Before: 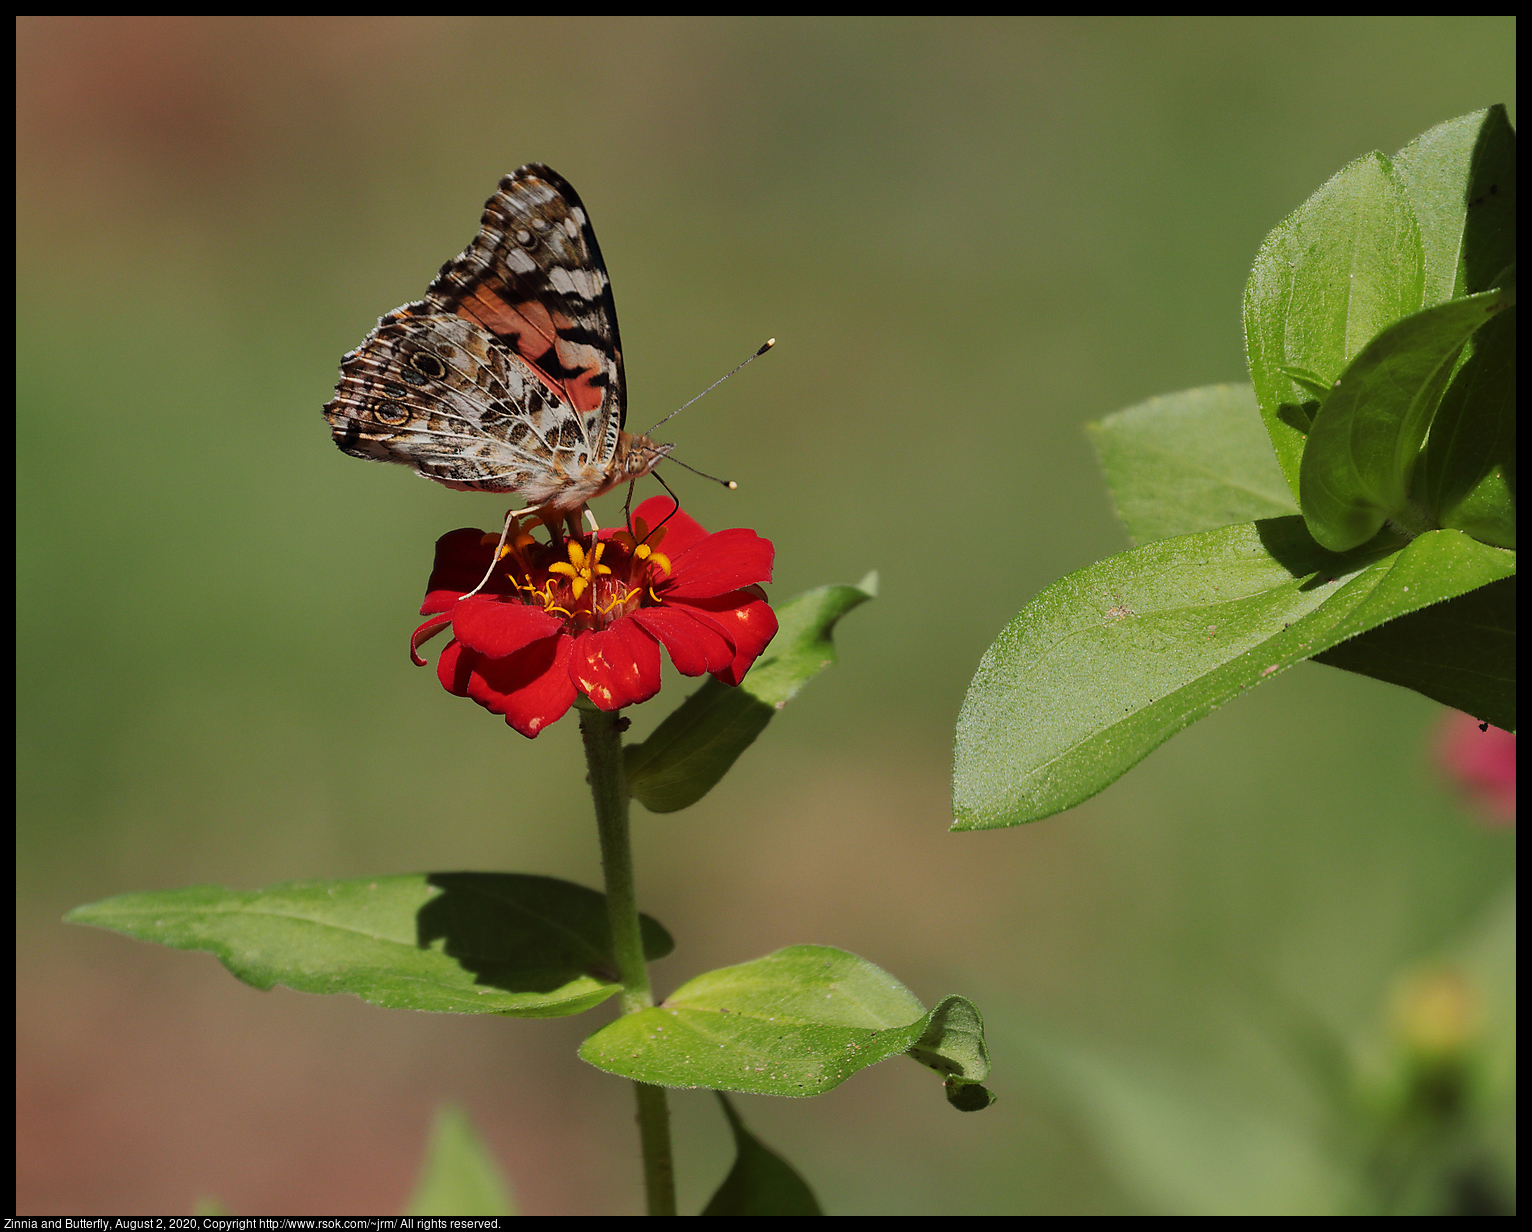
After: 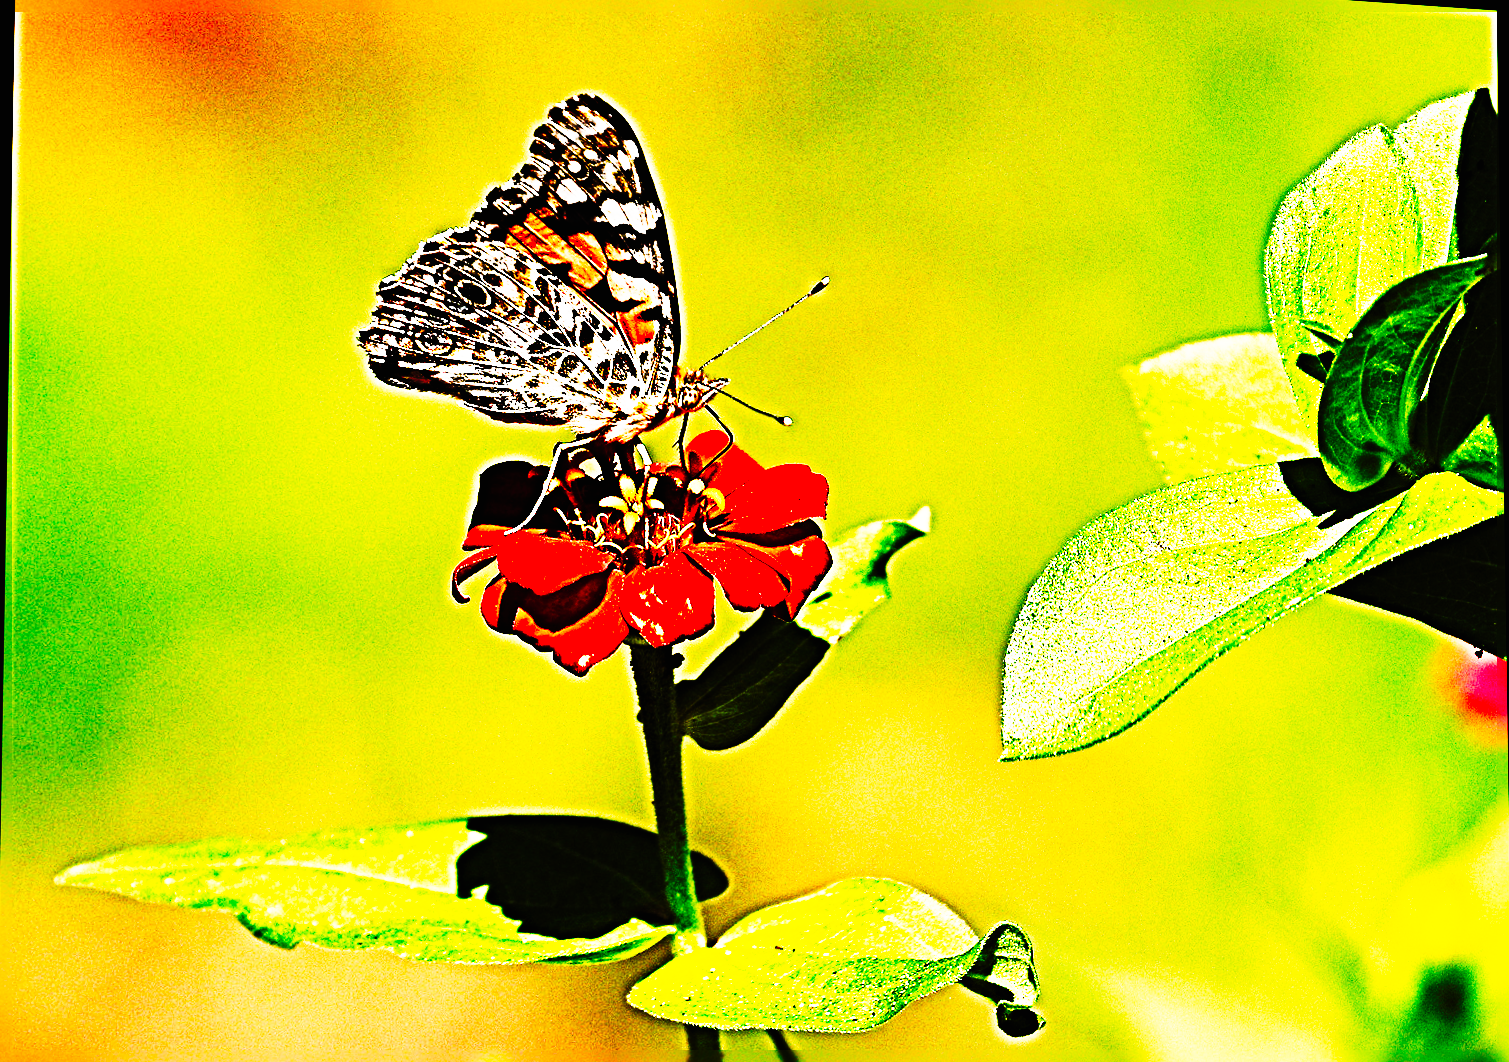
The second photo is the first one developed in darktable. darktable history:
crop and rotate: top 0%, bottom 5.097%
tone curve: curves: ch0 [(0, 0) (0.003, 0.006) (0.011, 0.008) (0.025, 0.011) (0.044, 0.015) (0.069, 0.019) (0.1, 0.023) (0.136, 0.03) (0.177, 0.042) (0.224, 0.065) (0.277, 0.103) (0.335, 0.177) (0.399, 0.294) (0.468, 0.463) (0.543, 0.639) (0.623, 0.805) (0.709, 0.909) (0.801, 0.967) (0.898, 0.989) (1, 1)], preserve colors none
sharpen: radius 6.3, amount 1.8, threshold 0
shadows and highlights: shadows 20.55, highlights -20.99, soften with gaussian
base curve: curves: ch0 [(0, 0) (0.007, 0.004) (0.027, 0.03) (0.046, 0.07) (0.207, 0.54) (0.442, 0.872) (0.673, 0.972) (1, 1)], preserve colors none
rotate and perspective: rotation -0.013°, lens shift (vertical) -0.027, lens shift (horizontal) 0.178, crop left 0.016, crop right 0.989, crop top 0.082, crop bottom 0.918
color balance rgb: linear chroma grading › global chroma 8.33%, perceptual saturation grading › global saturation 18.52%, global vibrance 7.87%
